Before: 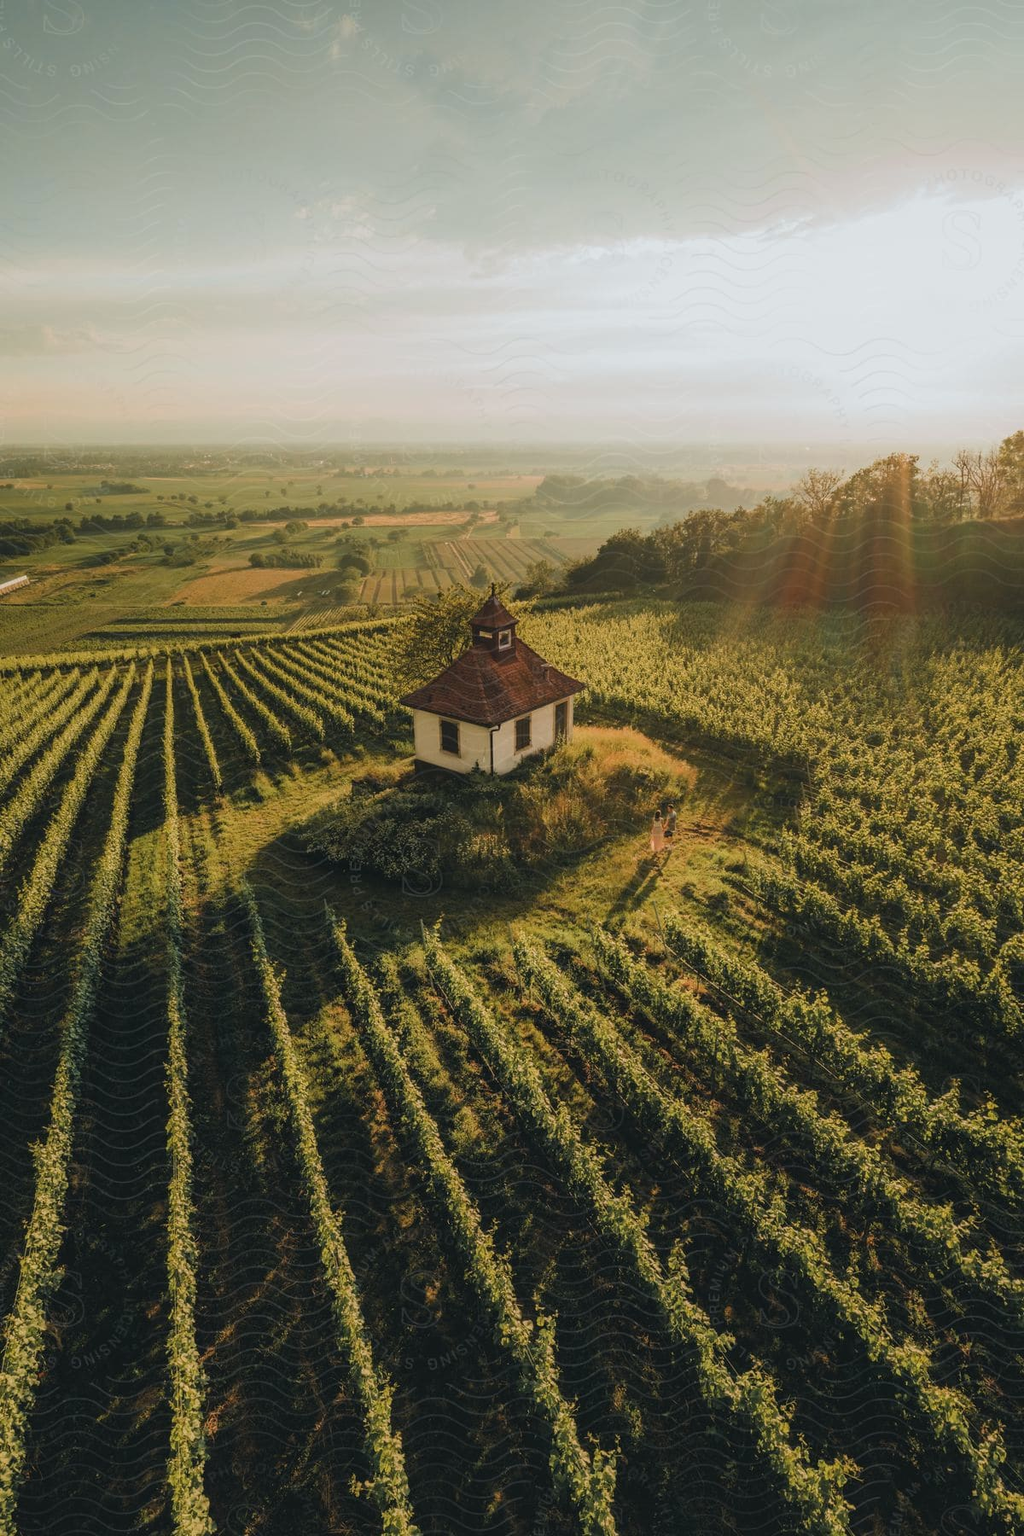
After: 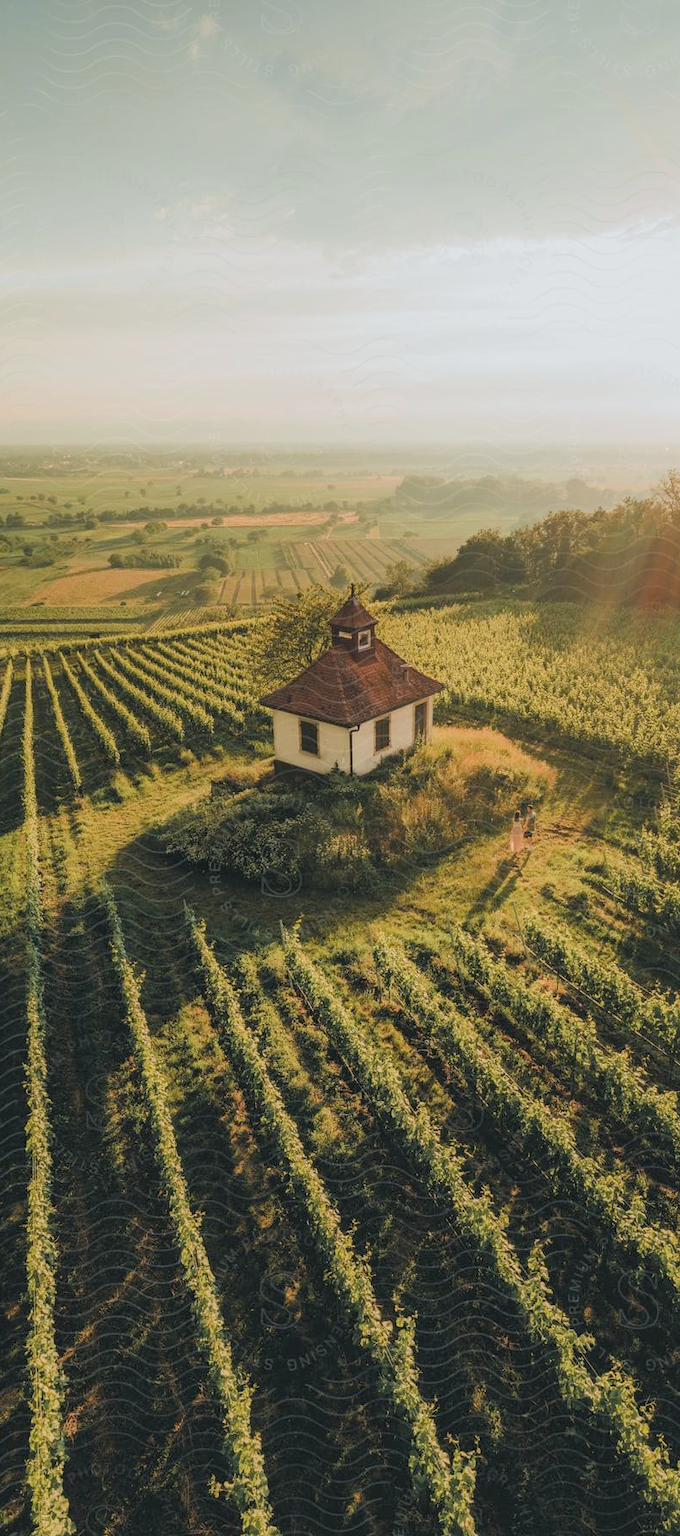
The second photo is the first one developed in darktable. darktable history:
exposure: black level correction 0, exposure 0.699 EV, compensate exposure bias true, compensate highlight preservation false
crop and rotate: left 13.76%, right 19.747%
filmic rgb: middle gray luminance 18.41%, black relative exposure -10.41 EV, white relative exposure 3.42 EV, target black luminance 0%, hardness 6.05, latitude 98.29%, contrast 0.845, shadows ↔ highlights balance 0.449%
